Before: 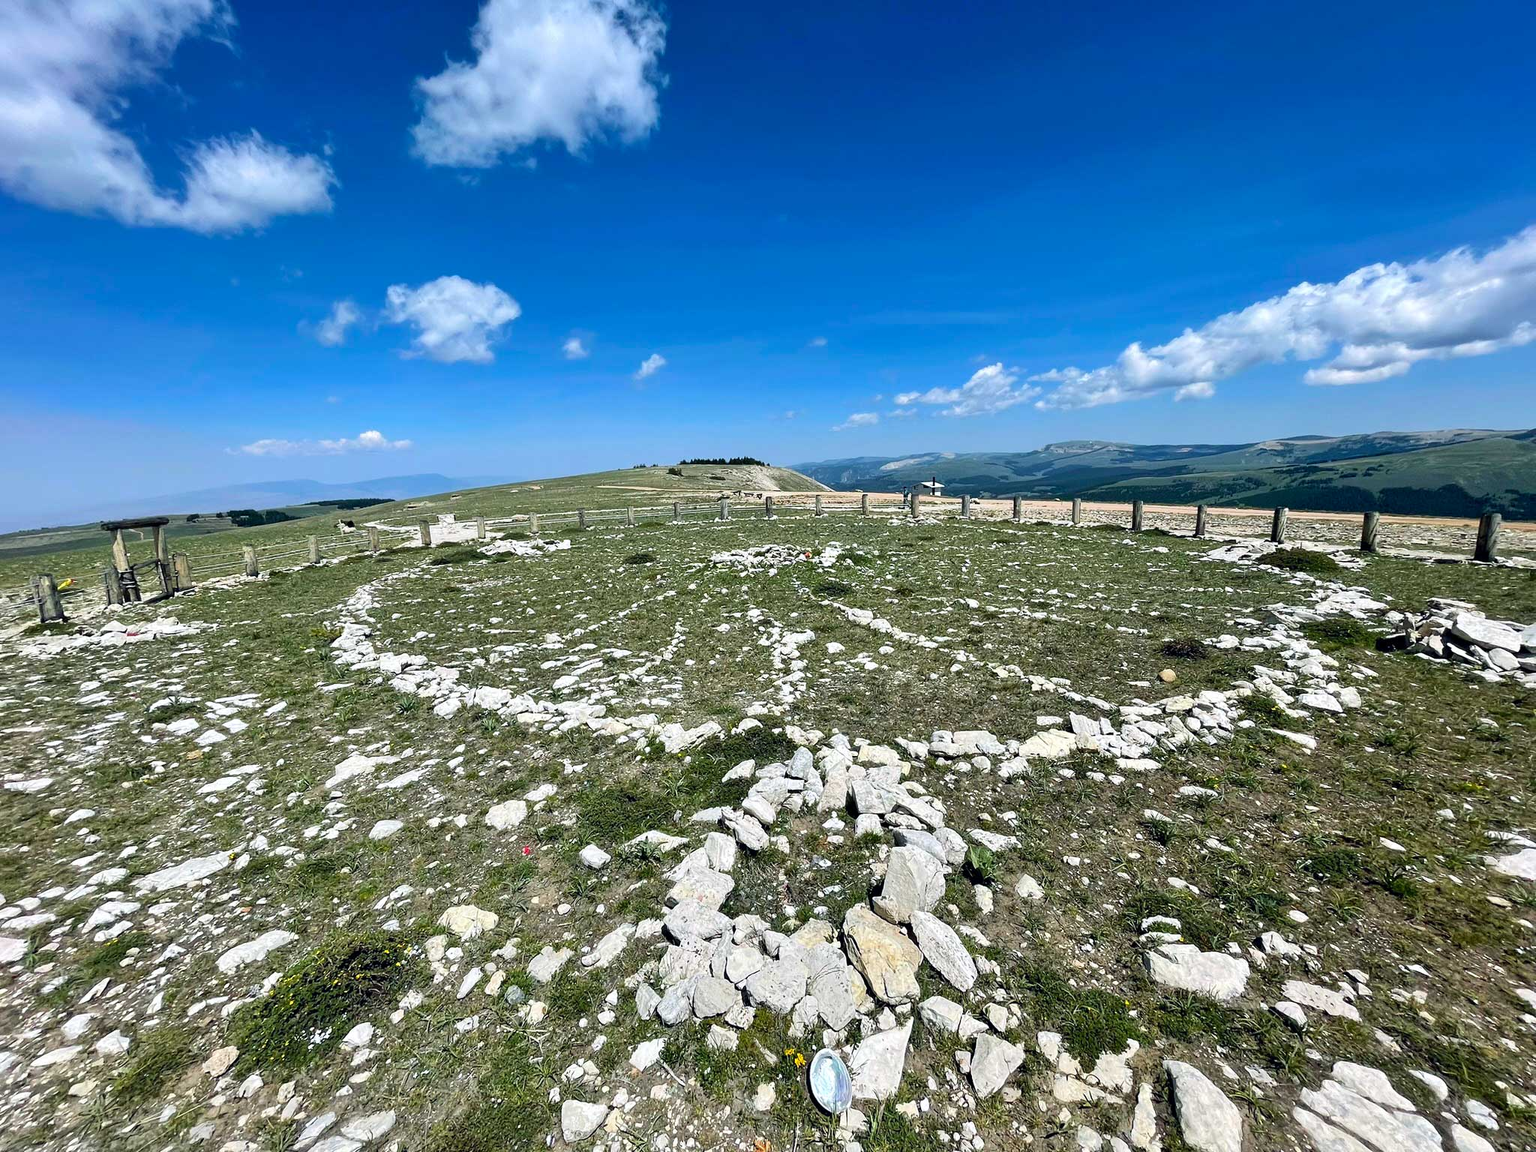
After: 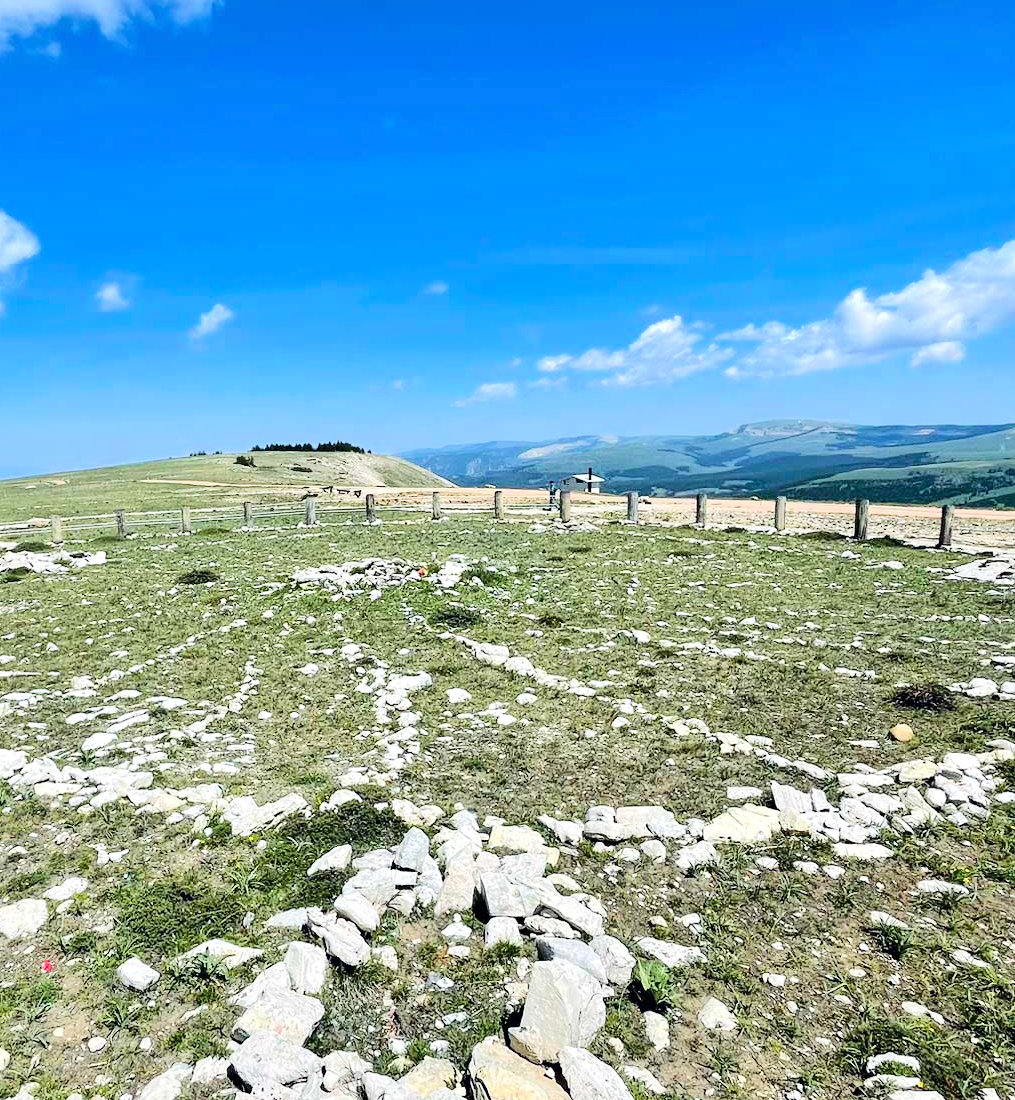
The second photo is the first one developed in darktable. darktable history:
crop: left 32.021%, top 10.996%, right 18.371%, bottom 17.338%
tone equalizer: -7 EV 0.143 EV, -6 EV 0.623 EV, -5 EV 1.17 EV, -4 EV 1.31 EV, -3 EV 1.14 EV, -2 EV 0.6 EV, -1 EV 0.159 EV, edges refinement/feathering 500, mask exposure compensation -1.57 EV, preserve details no
